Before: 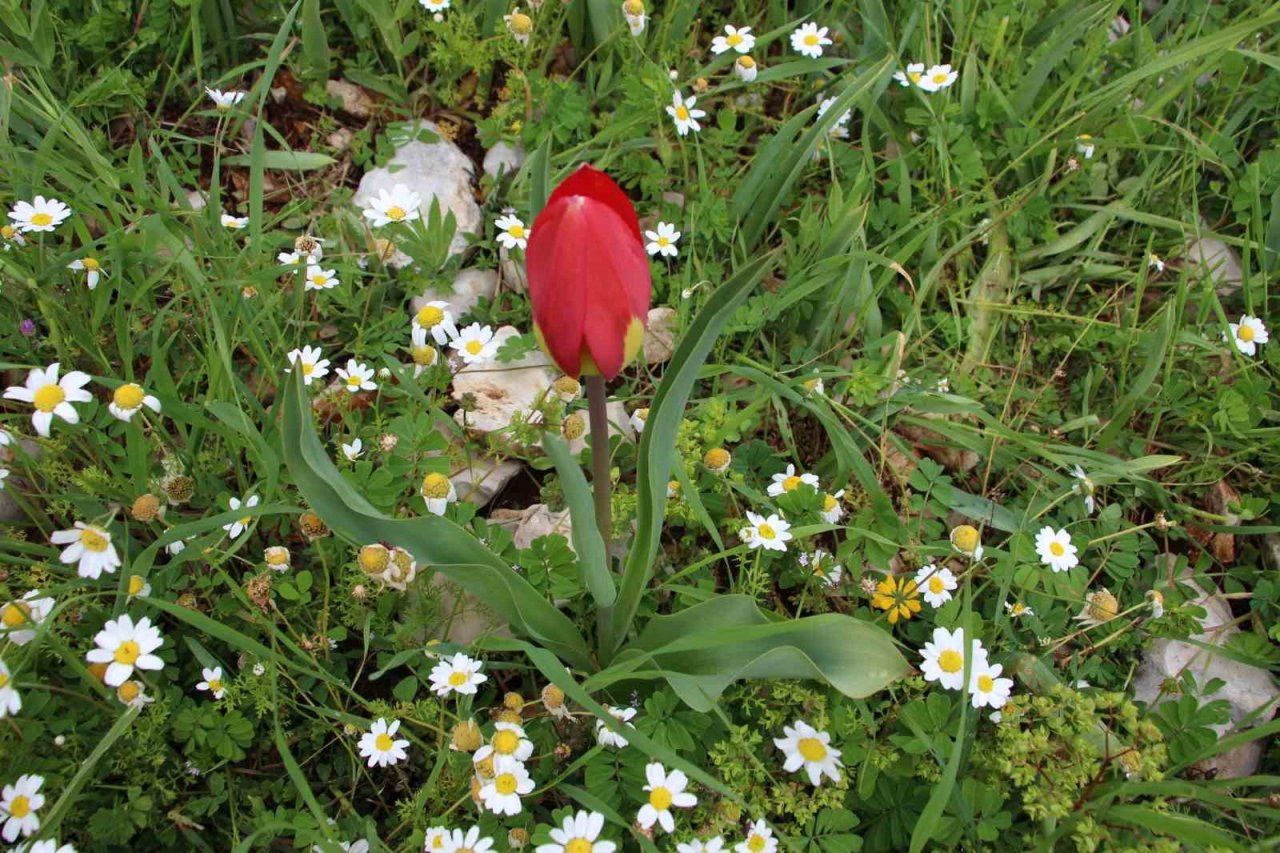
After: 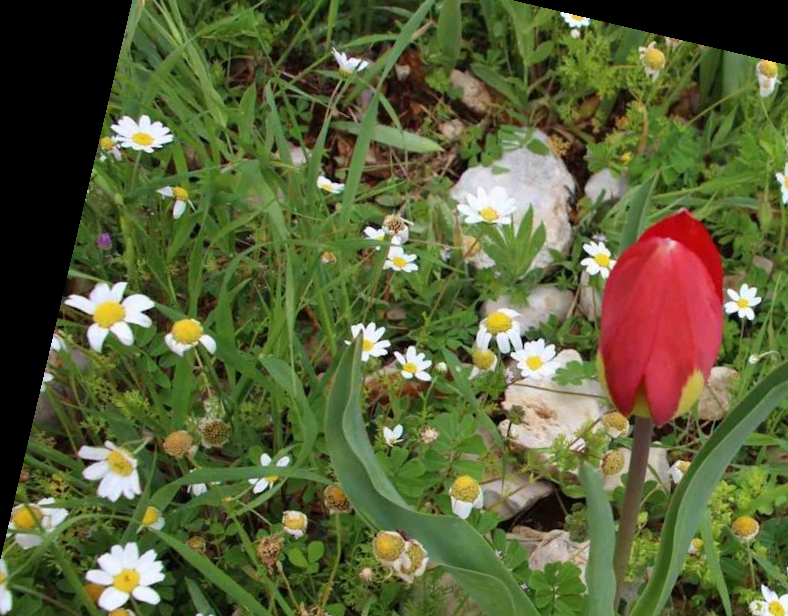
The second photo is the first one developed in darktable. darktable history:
crop and rotate: left 3.047%, top 7.509%, right 42.236%, bottom 37.598%
rotate and perspective: rotation 13.27°, automatic cropping off
